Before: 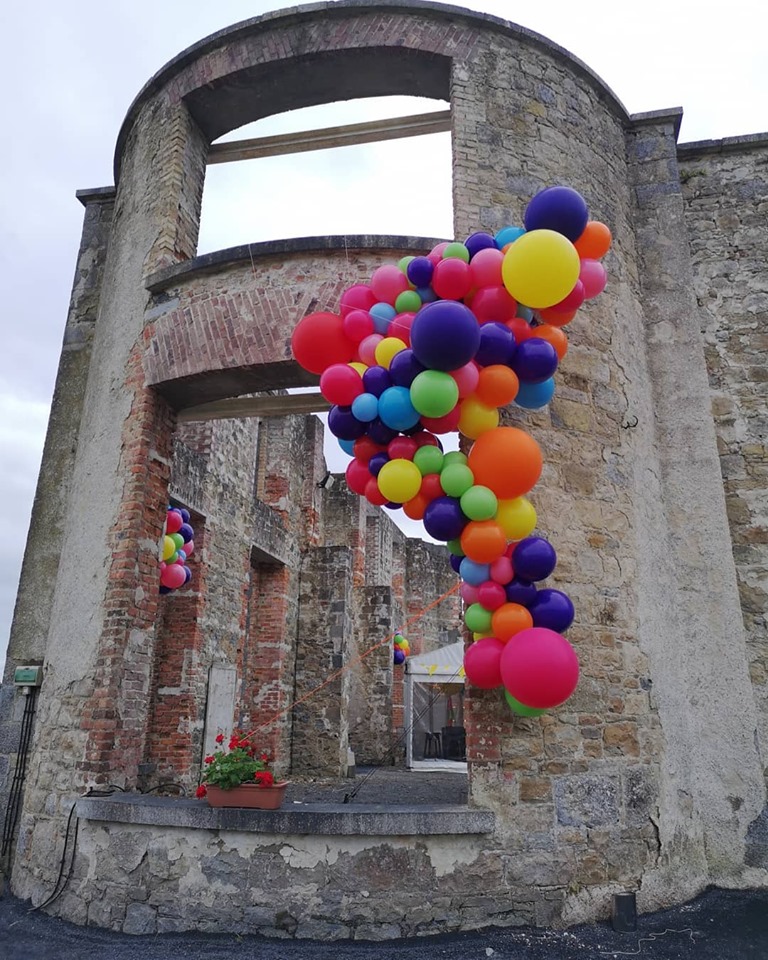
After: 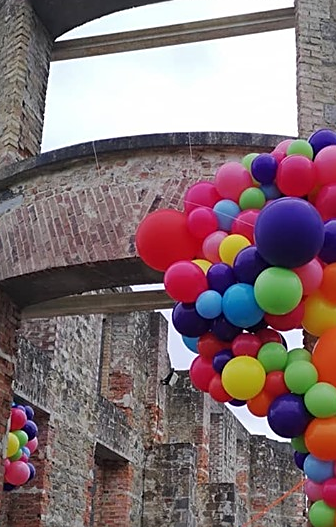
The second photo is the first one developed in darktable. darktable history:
crop: left 20.411%, top 10.782%, right 35.732%, bottom 34.242%
sharpen: amount 0.48
